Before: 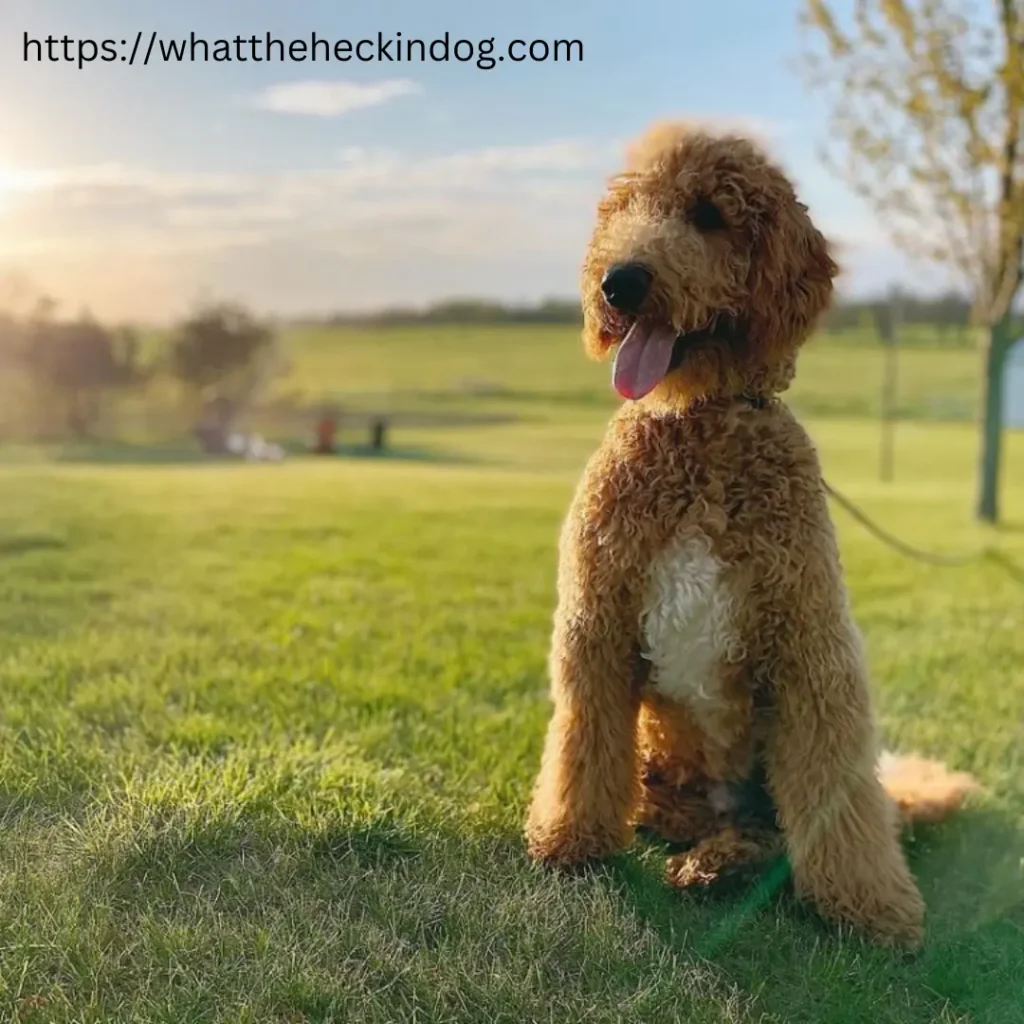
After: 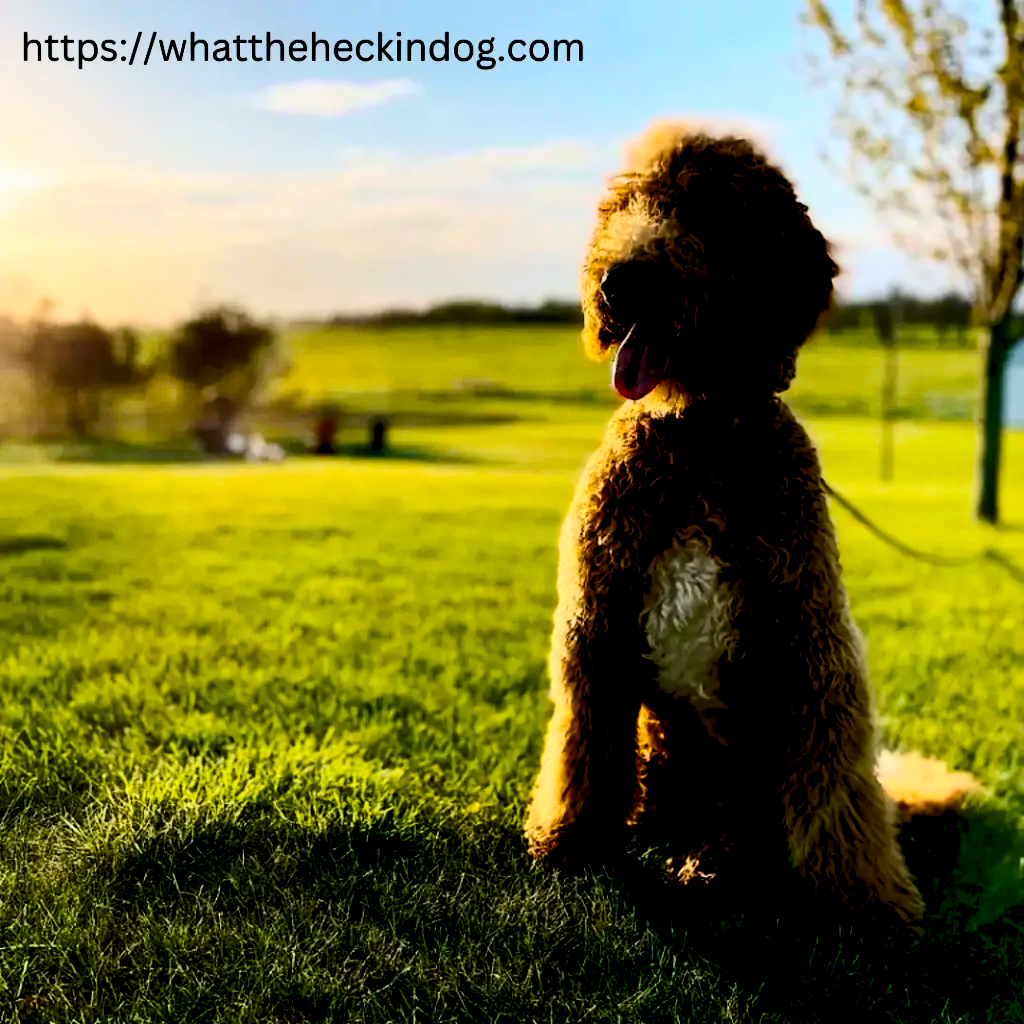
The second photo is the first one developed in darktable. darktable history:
exposure: black level correction 0.046, exposure -0.228 EV, compensate highlight preservation false
contrast brightness saturation: contrast 0.4, brightness 0.05, saturation 0.25
rgb levels: levels [[0.034, 0.472, 0.904], [0, 0.5, 1], [0, 0.5, 1]]
color balance rgb: perceptual saturation grading › global saturation 20%, global vibrance 20%
